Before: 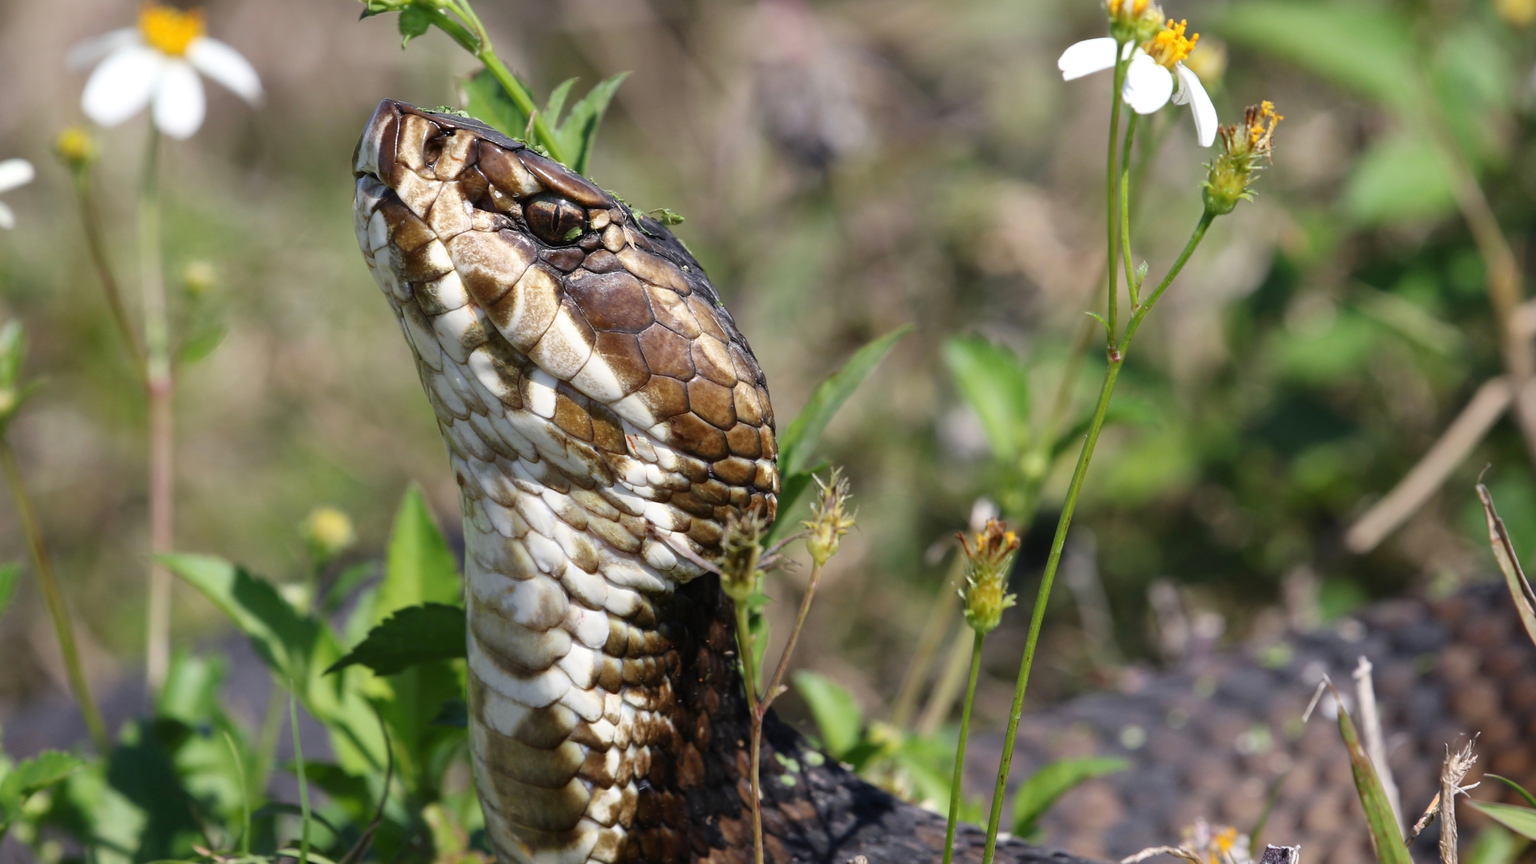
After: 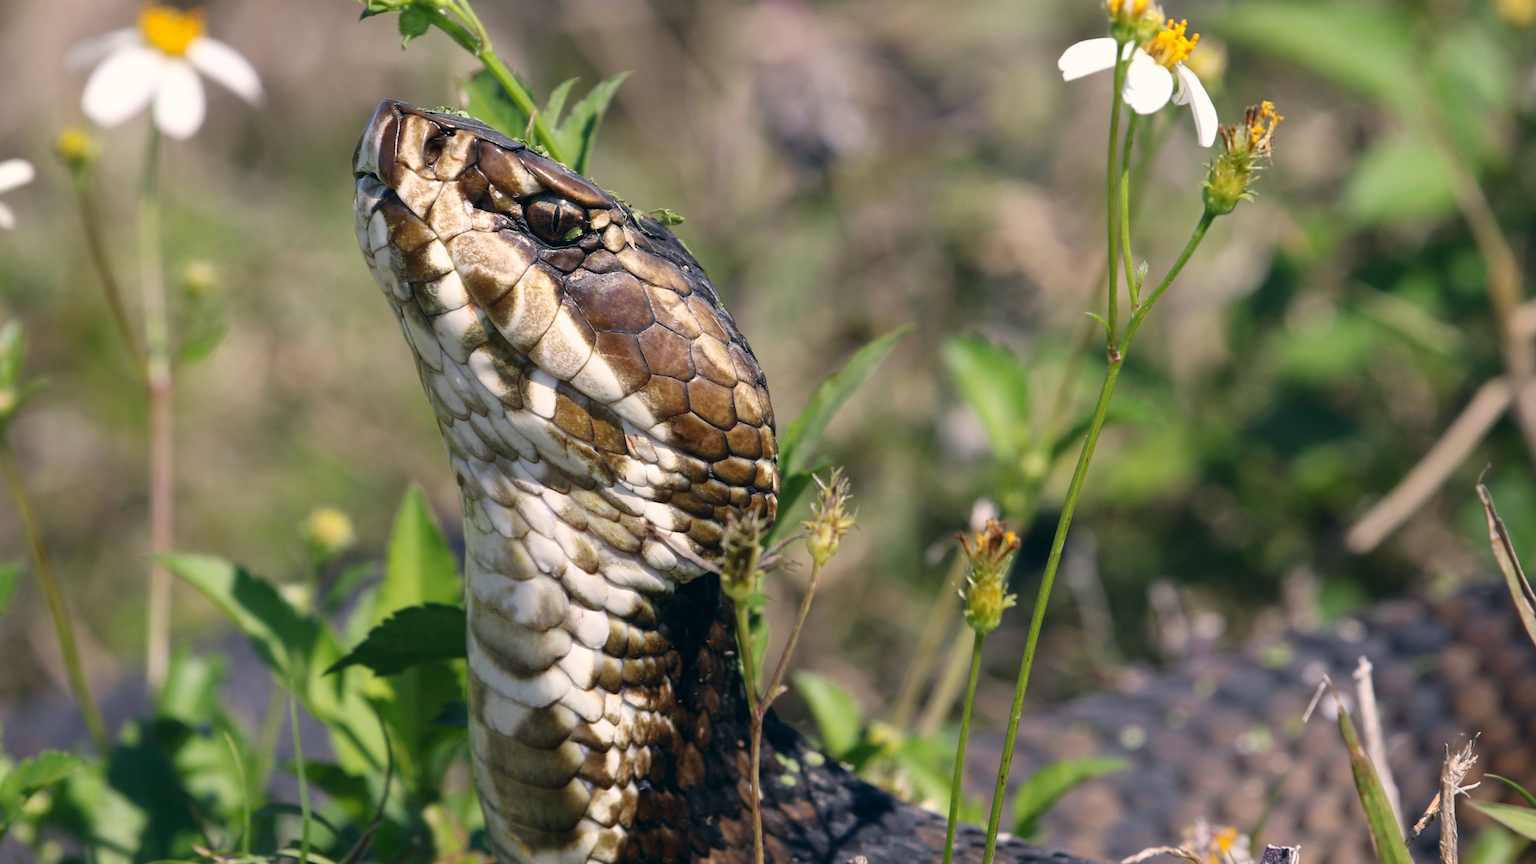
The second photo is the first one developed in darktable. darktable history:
color correction: highlights a* 5.38, highlights b* 5.33, shadows a* -4.47, shadows b* -5.23
